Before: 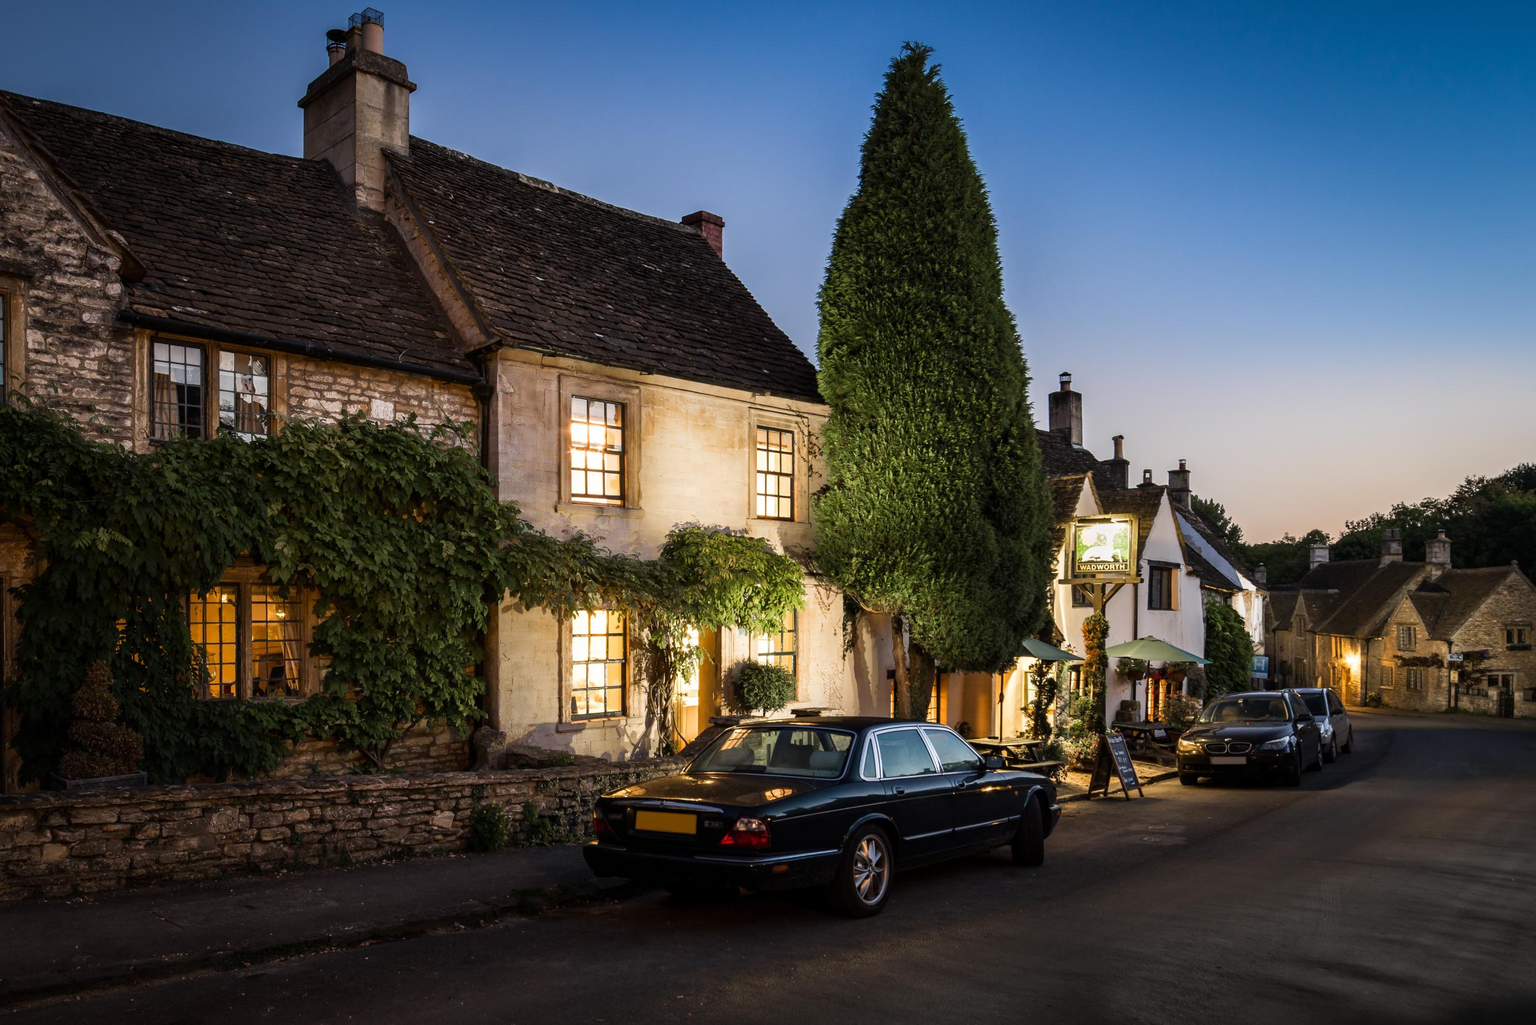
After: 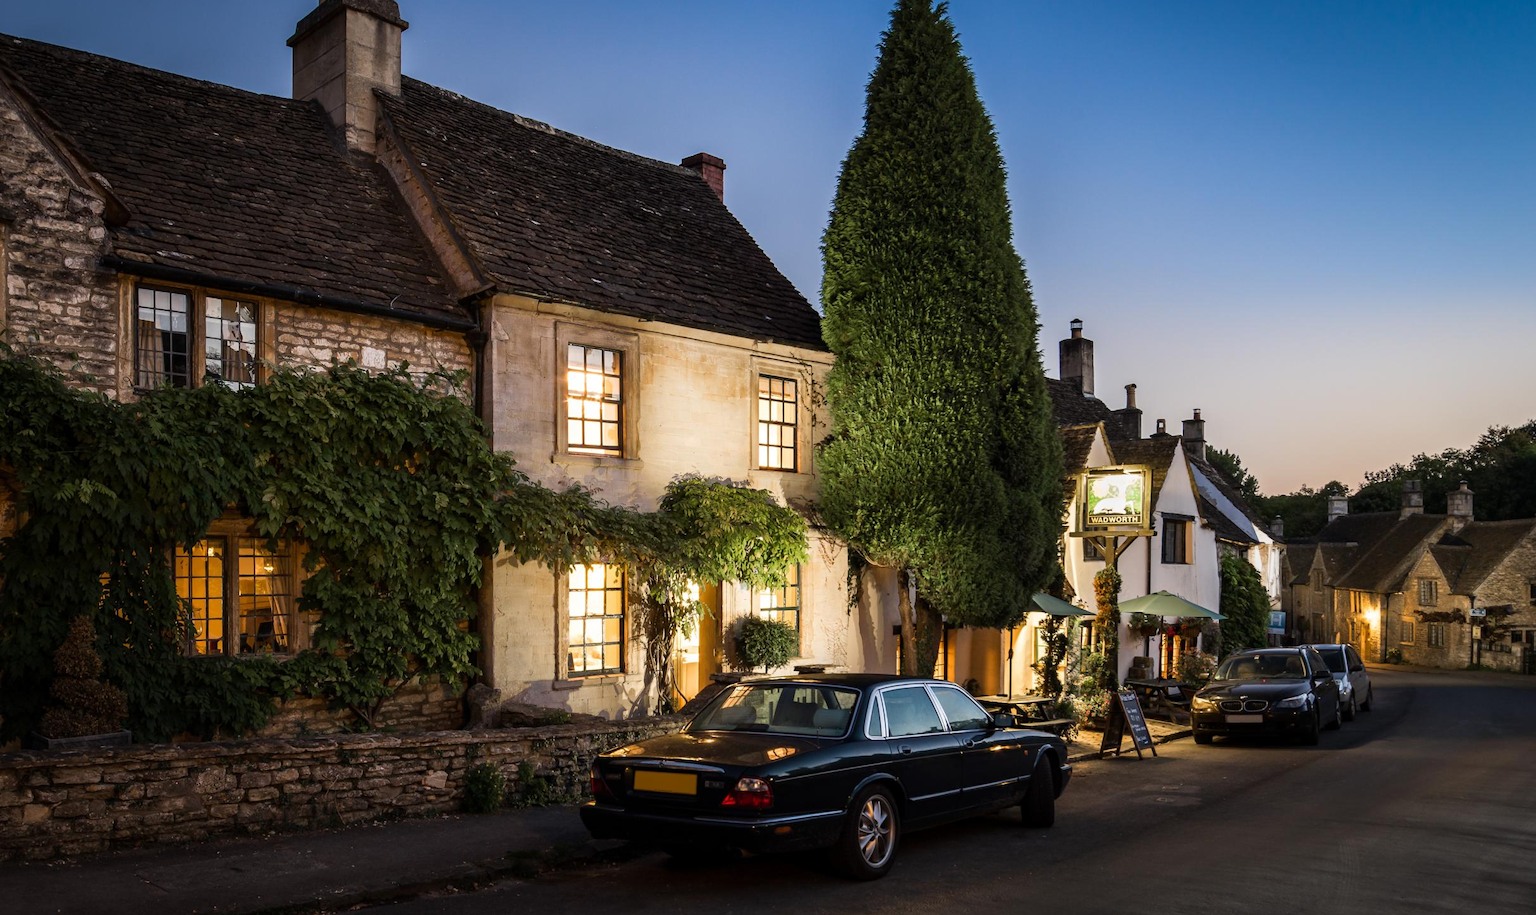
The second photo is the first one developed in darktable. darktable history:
crop: left 1.285%, top 6.15%, right 1.524%, bottom 7.09%
